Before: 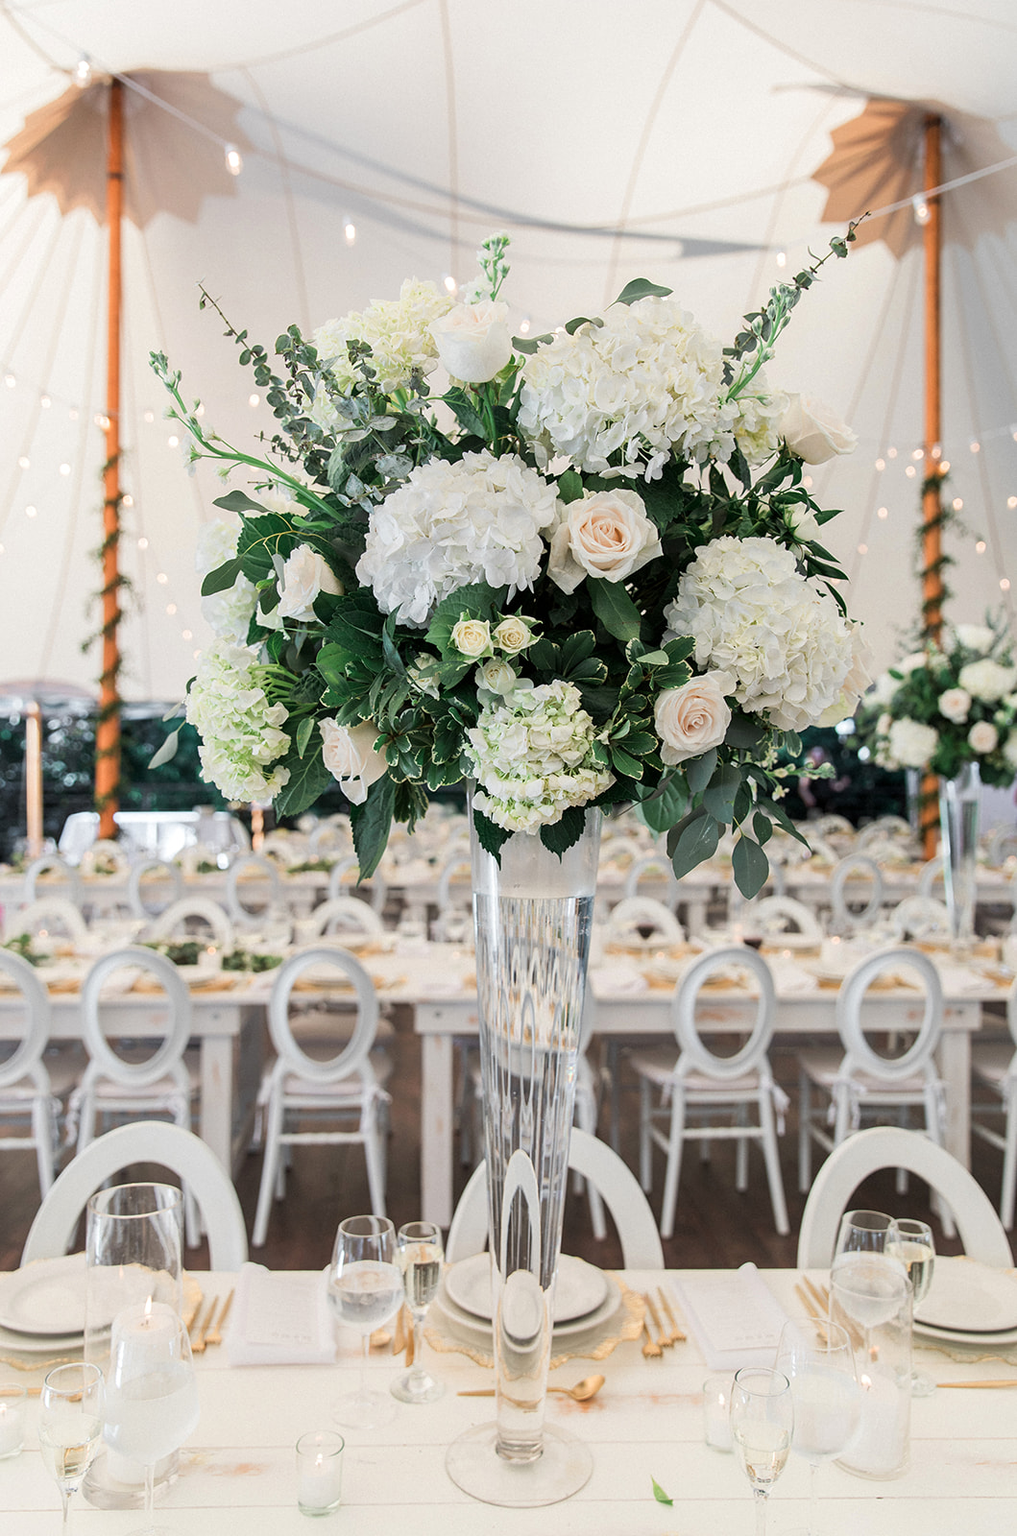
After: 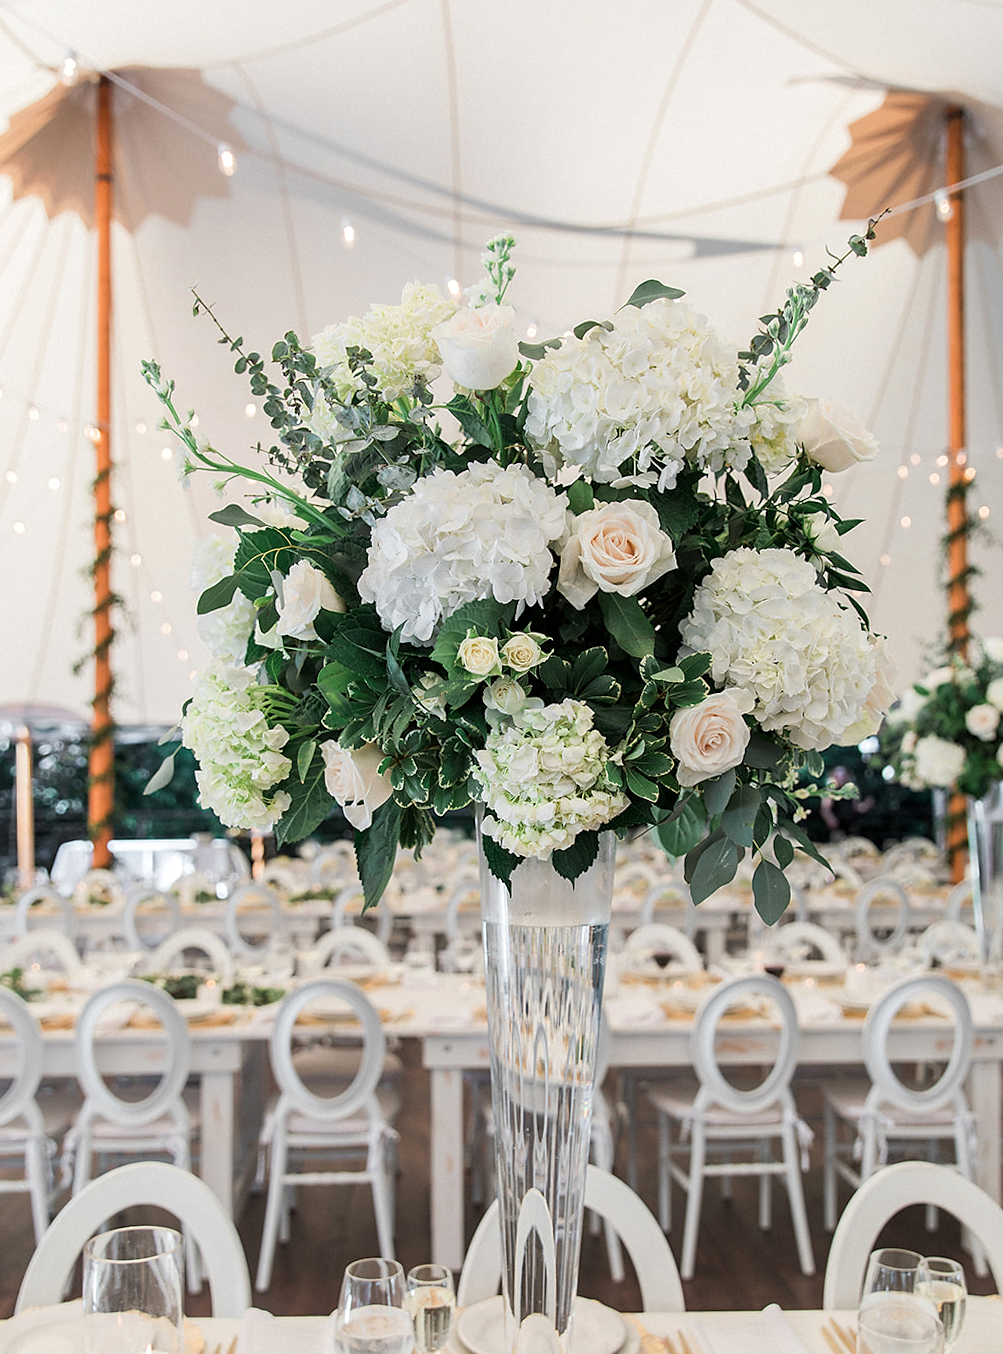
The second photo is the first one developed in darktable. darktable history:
crop and rotate: angle 0.472°, left 0.439%, right 3.6%, bottom 14.291%
local contrast: mode bilateral grid, contrast 15, coarseness 36, detail 104%, midtone range 0.2
sharpen: radius 1.03, threshold 0.95
